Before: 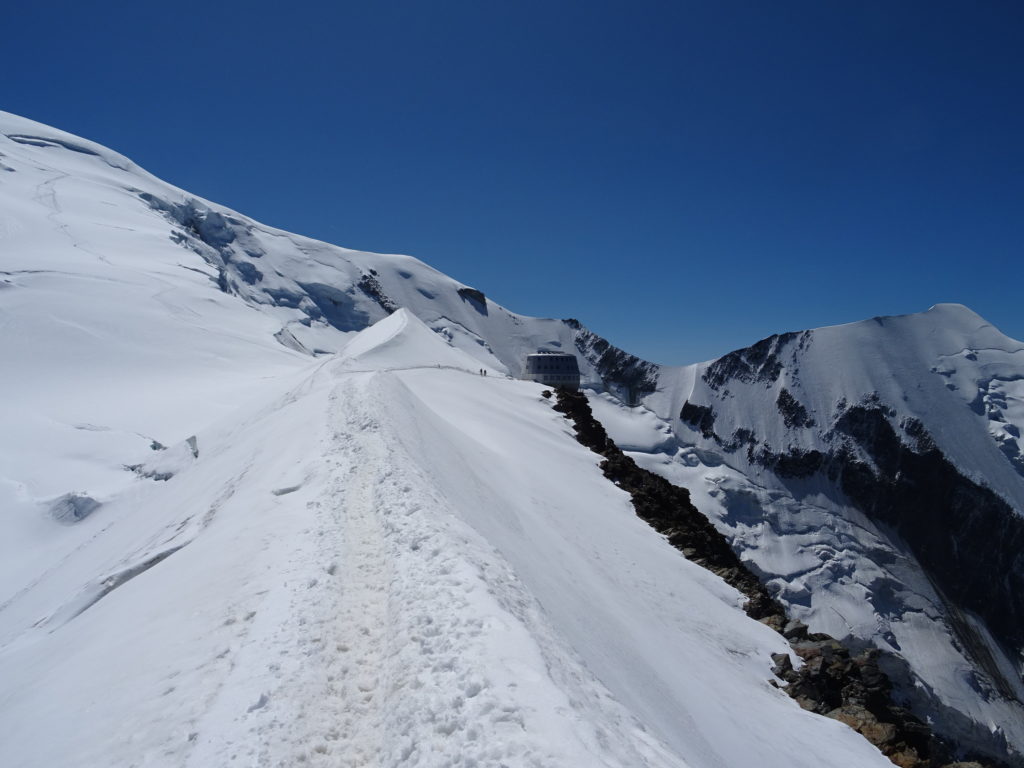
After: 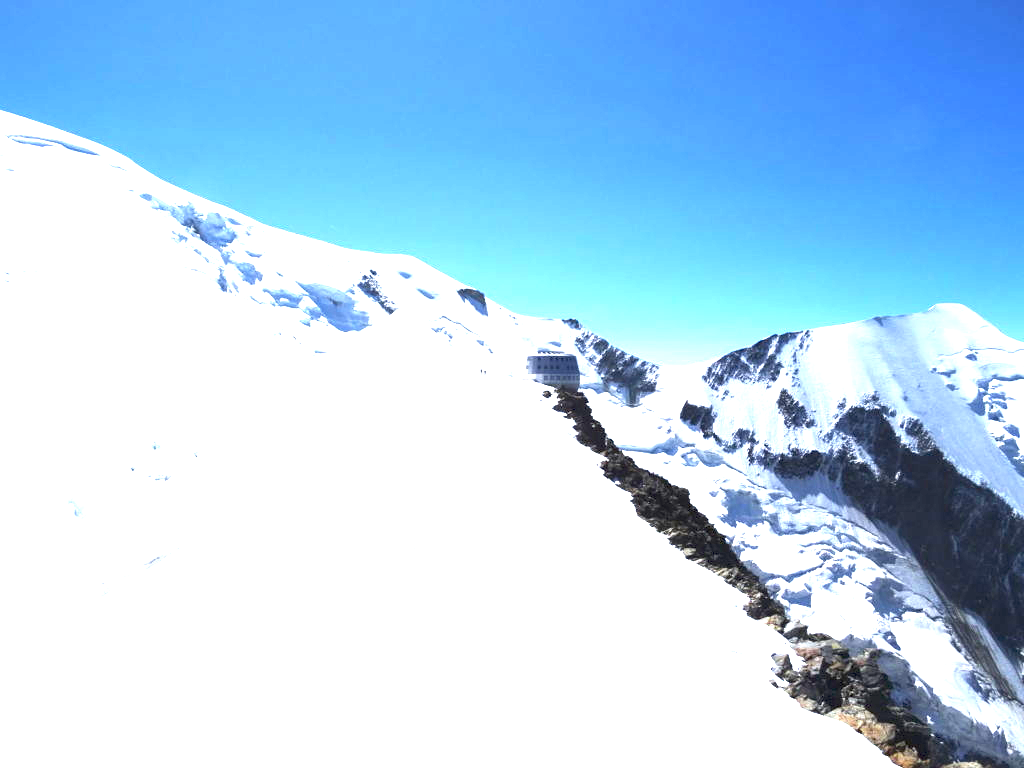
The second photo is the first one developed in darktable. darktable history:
exposure: exposure 3.049 EV, compensate highlight preservation false
